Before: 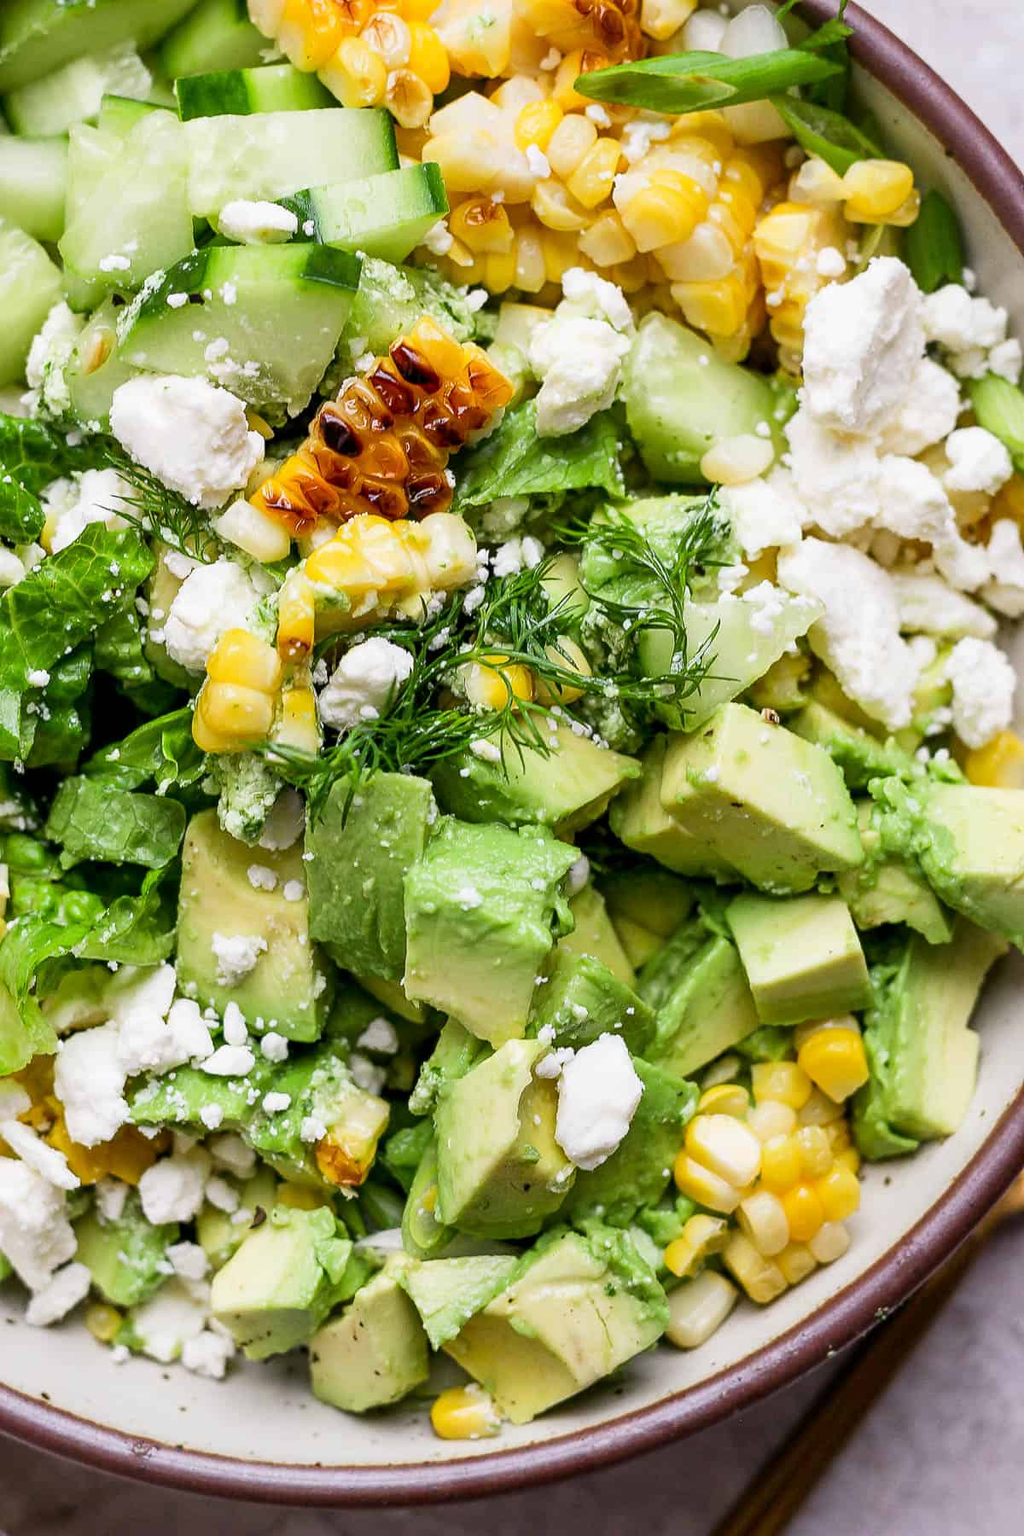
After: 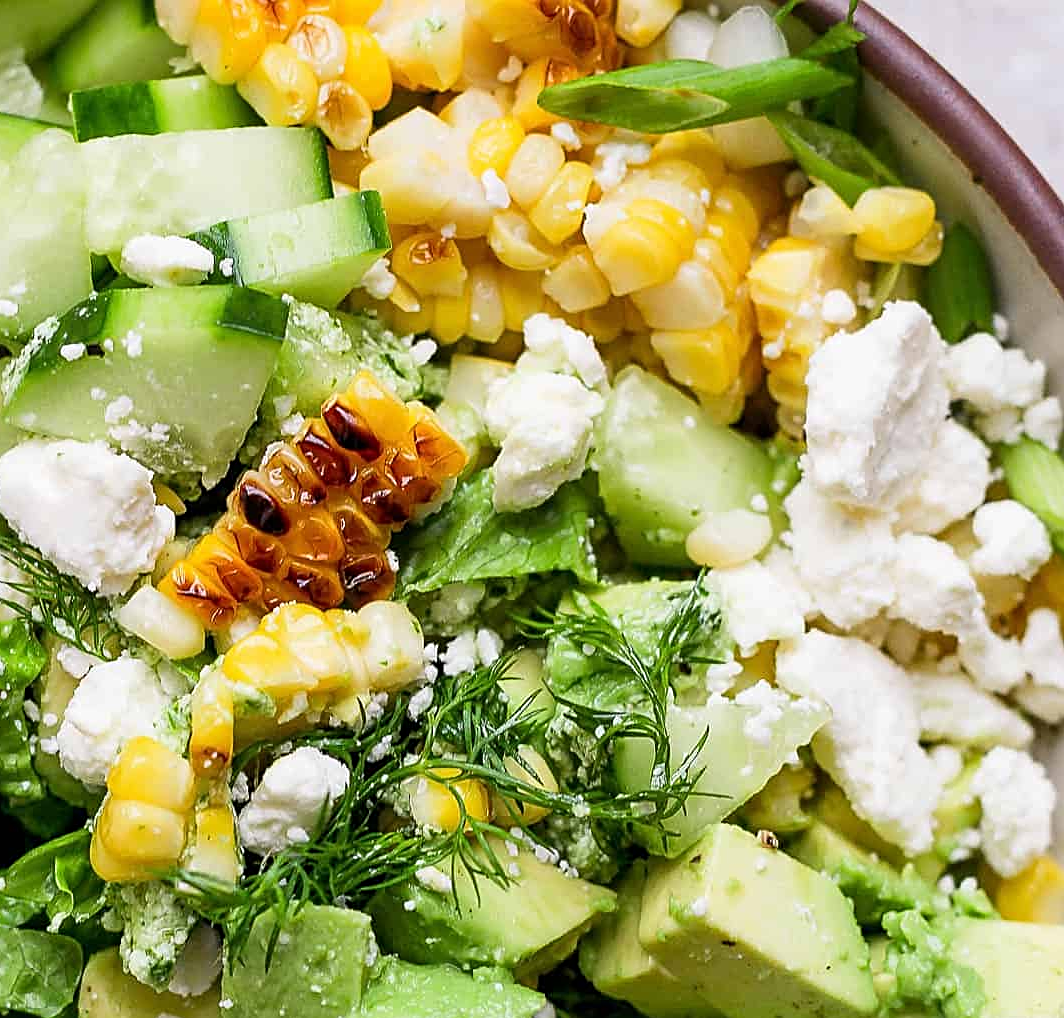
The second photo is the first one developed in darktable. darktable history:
crop and rotate: left 11.327%, bottom 43.42%
sharpen: on, module defaults
